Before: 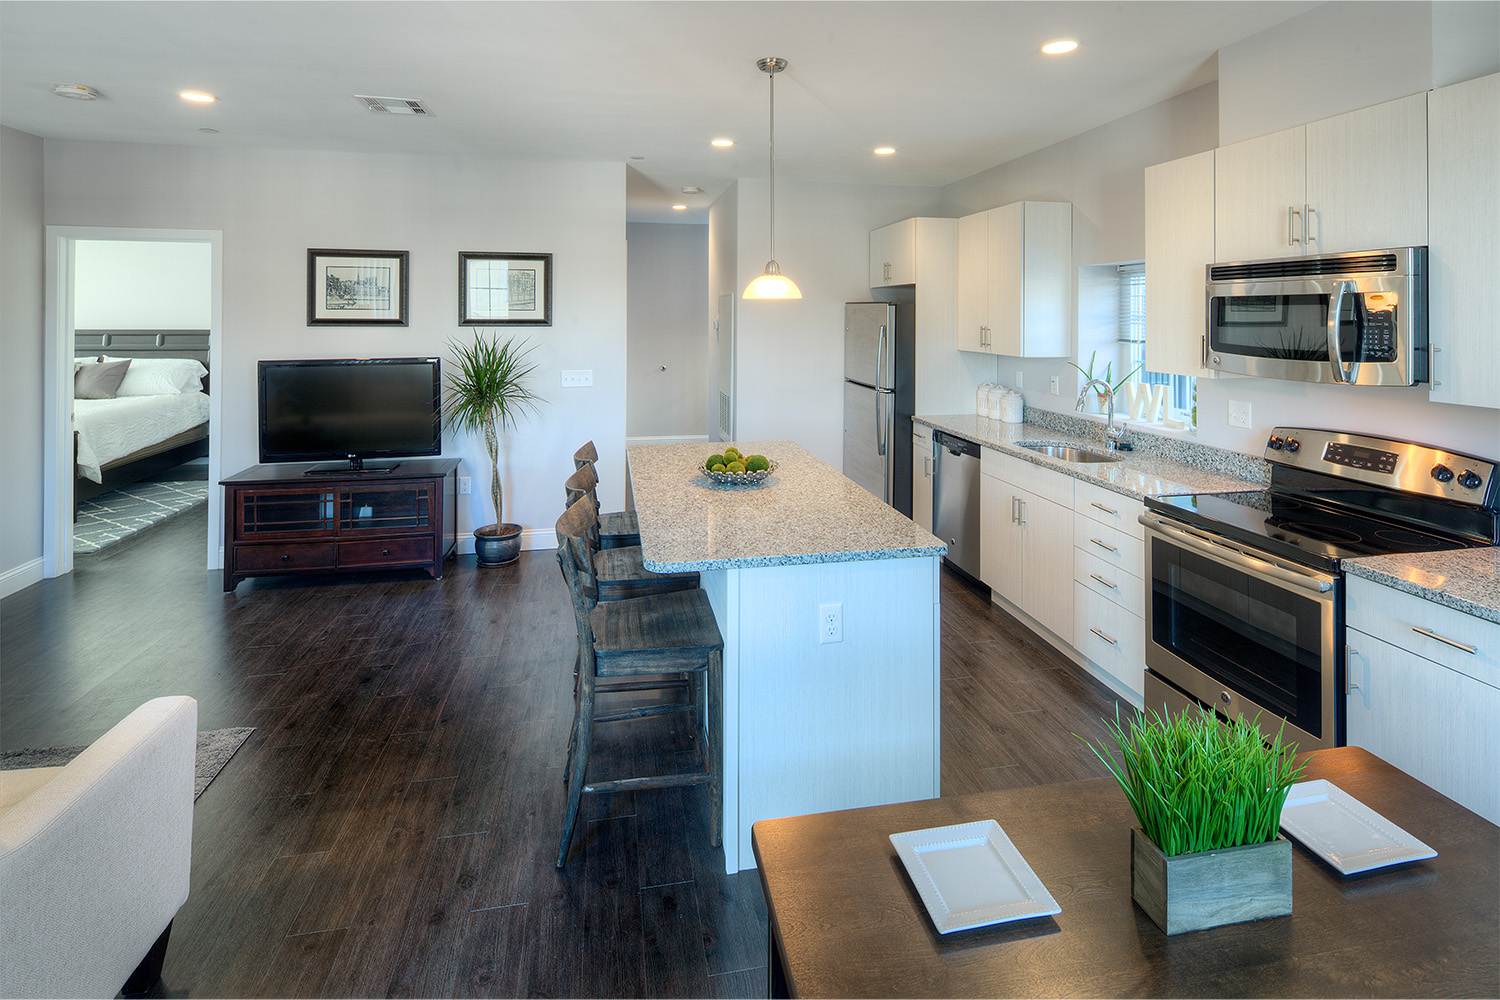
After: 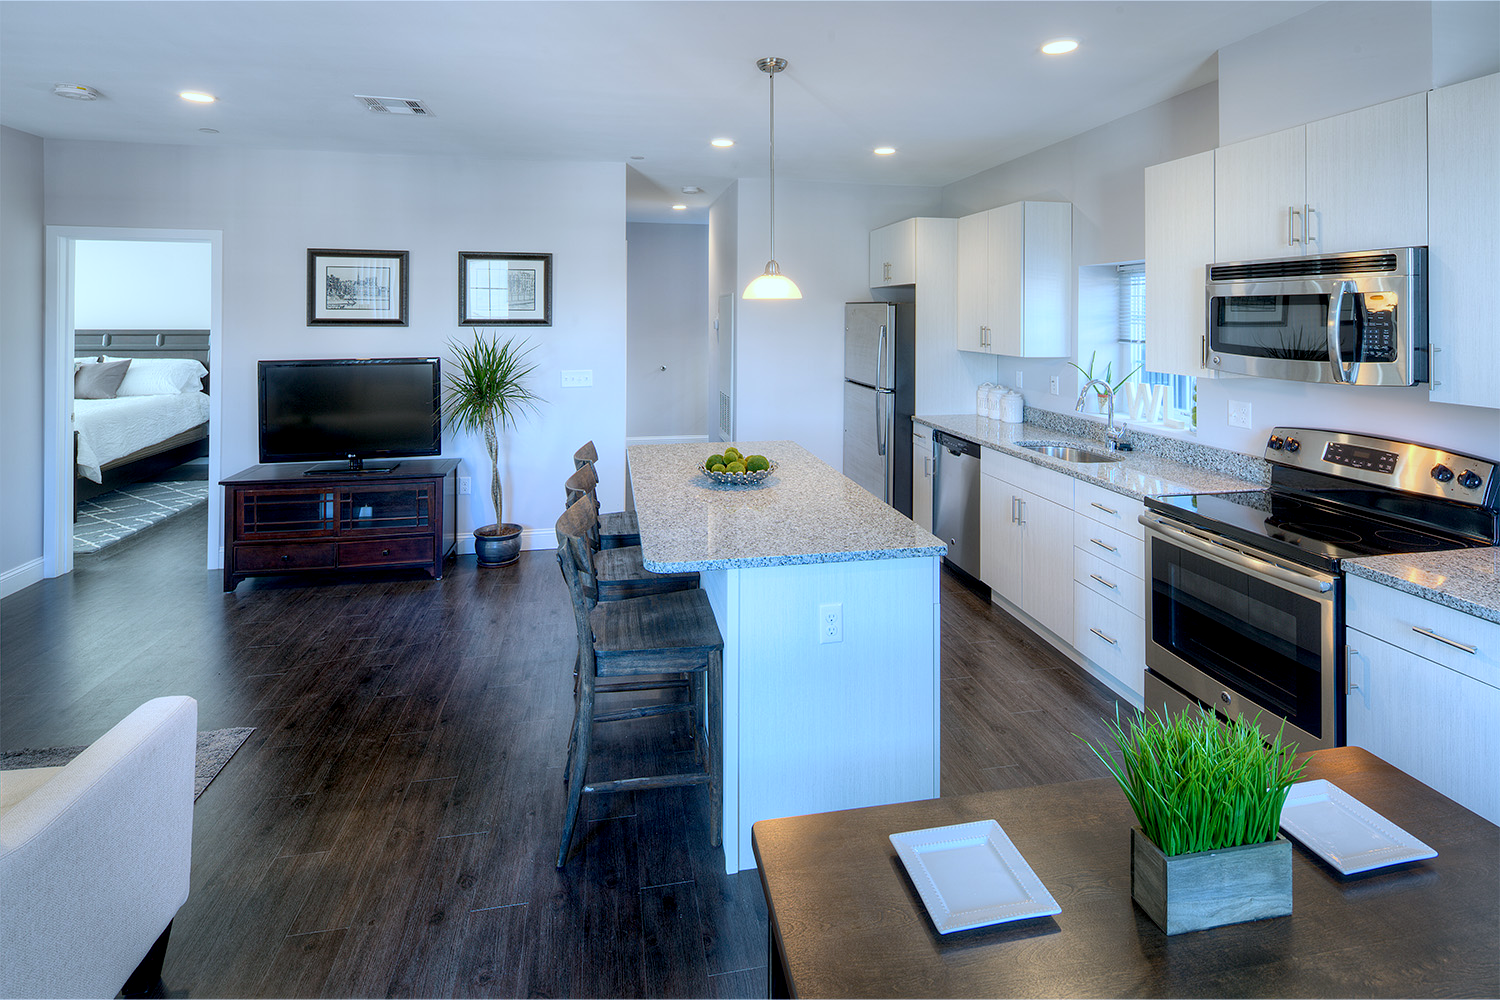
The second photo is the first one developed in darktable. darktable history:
white balance: red 0.926, green 1.003, blue 1.133
exposure: black level correction 0.005, exposure 0.001 EV, compensate highlight preservation false
